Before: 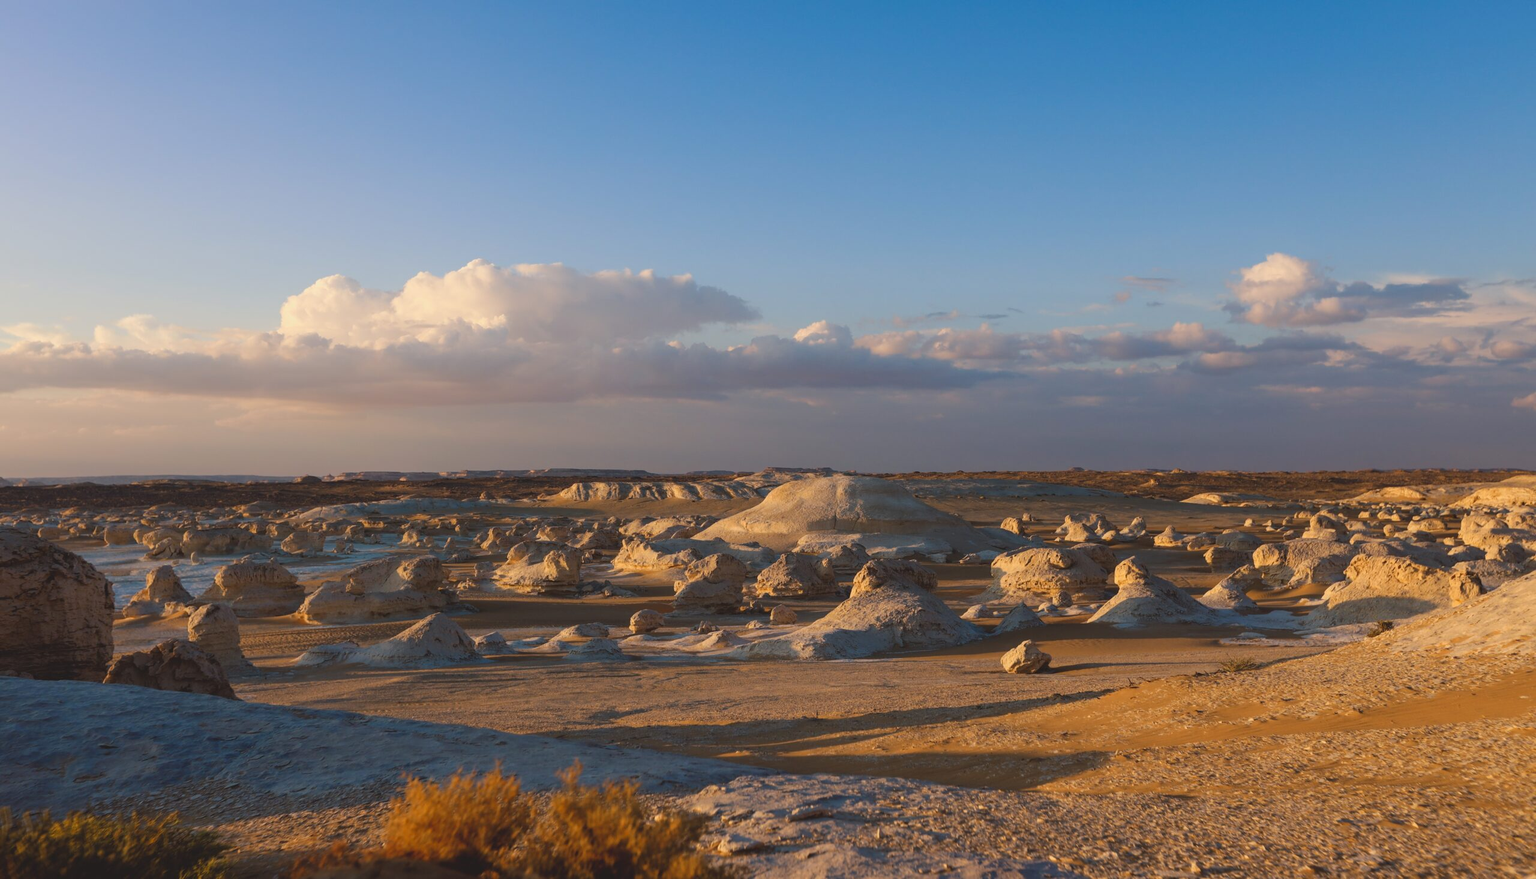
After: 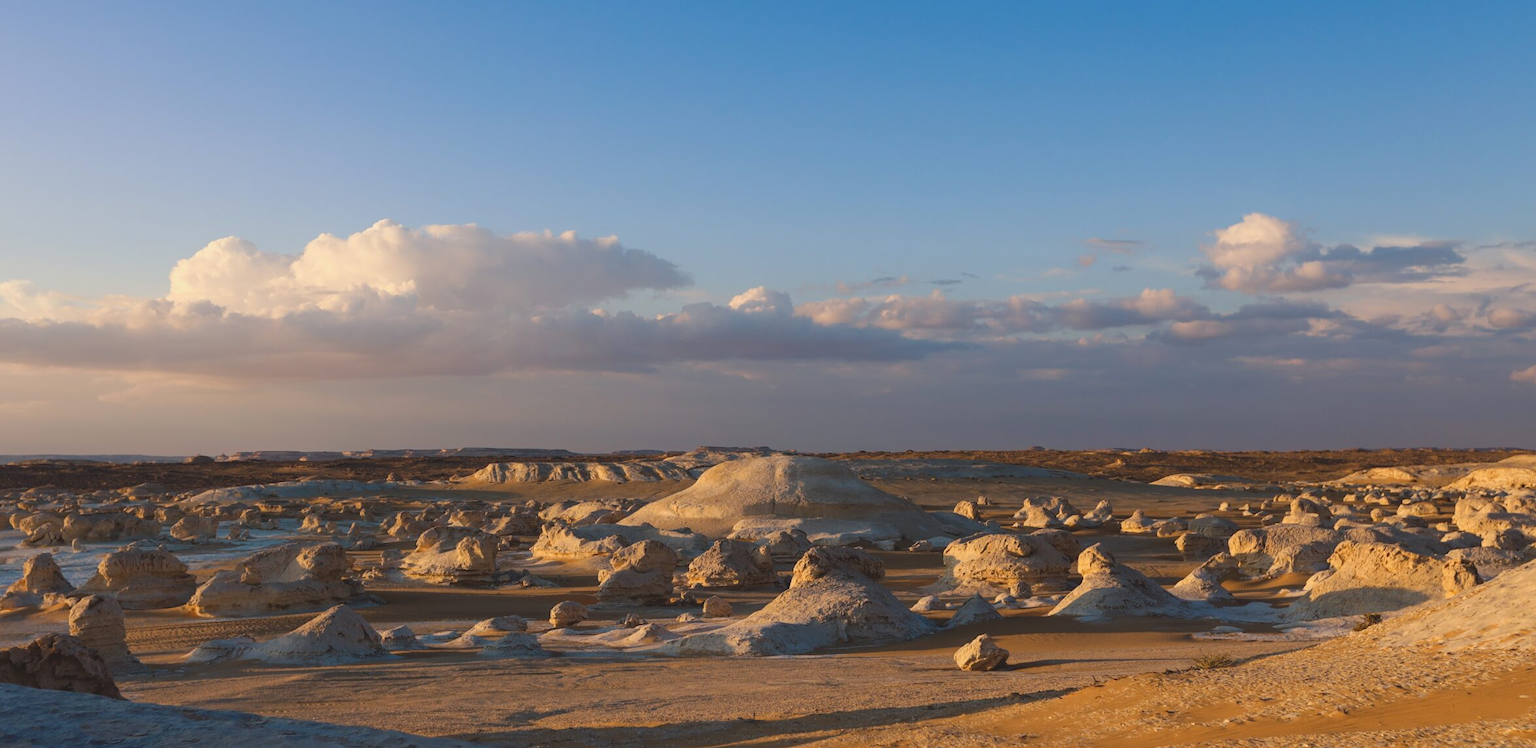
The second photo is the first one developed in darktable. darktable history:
crop: left 8.159%, top 6.585%, bottom 15.205%
